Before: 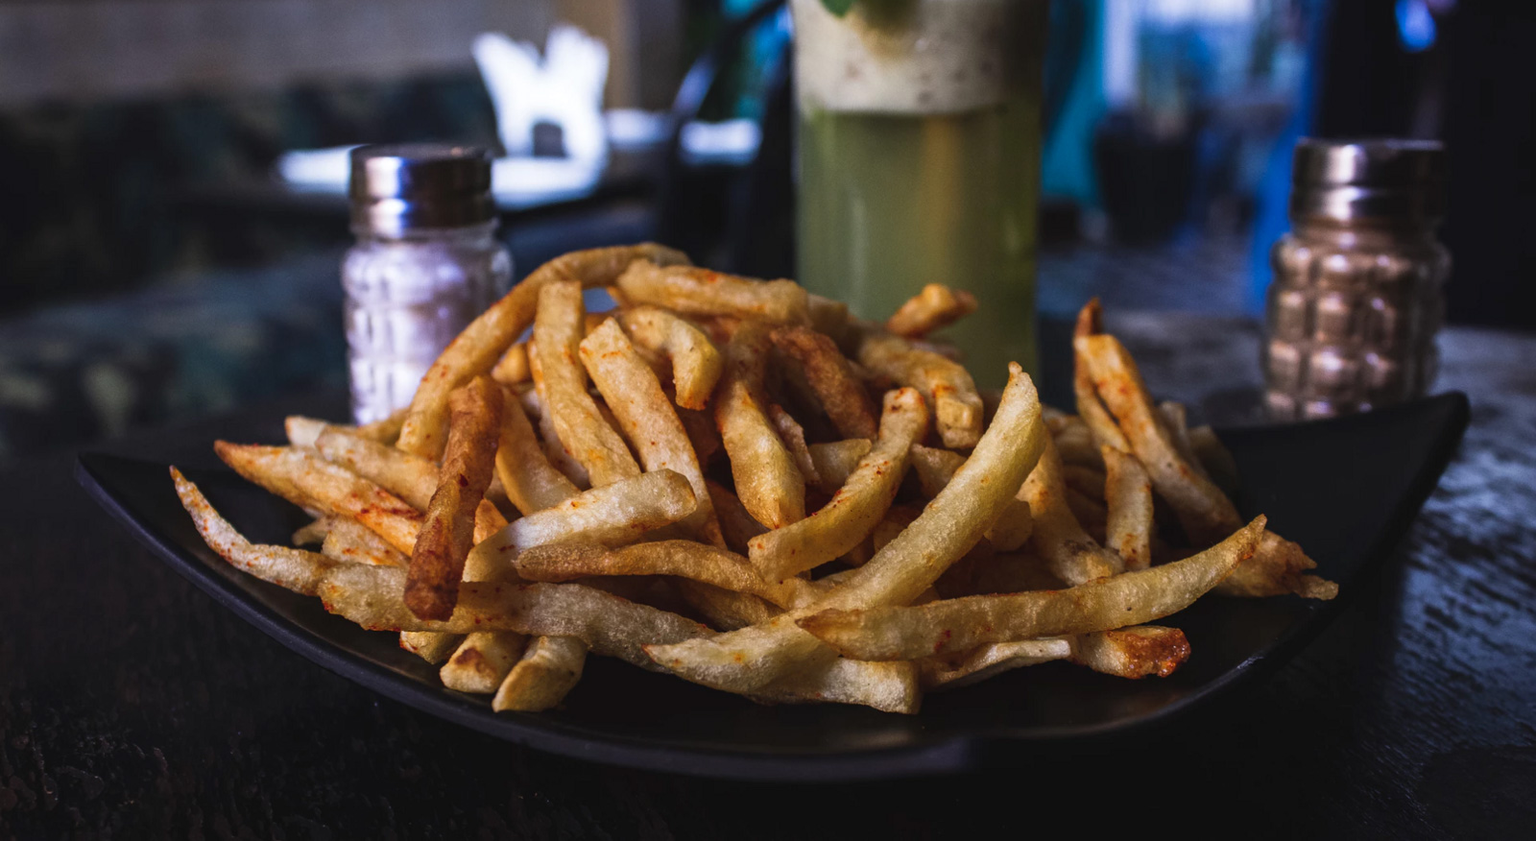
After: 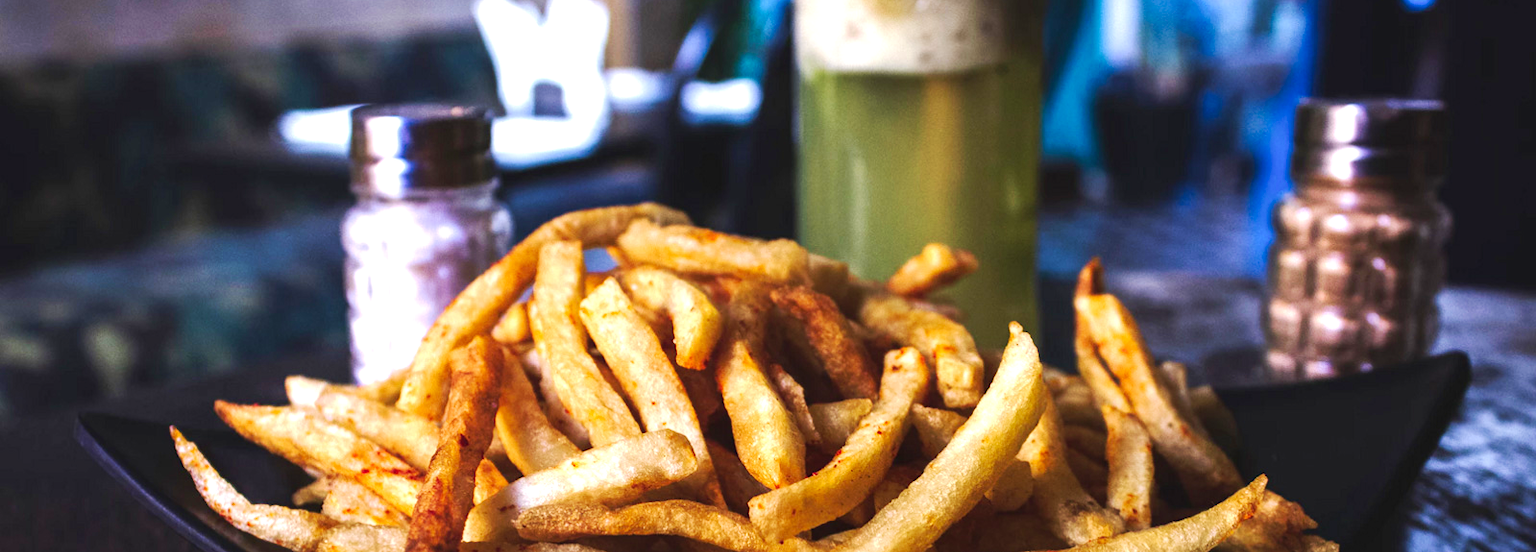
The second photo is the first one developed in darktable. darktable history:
tone curve: curves: ch0 [(0, 0) (0.003, 0.005) (0.011, 0.011) (0.025, 0.022) (0.044, 0.035) (0.069, 0.051) (0.1, 0.073) (0.136, 0.106) (0.177, 0.147) (0.224, 0.195) (0.277, 0.253) (0.335, 0.315) (0.399, 0.388) (0.468, 0.488) (0.543, 0.586) (0.623, 0.685) (0.709, 0.764) (0.801, 0.838) (0.898, 0.908) (1, 1)], preserve colors none
exposure: exposure 1.061 EV, compensate highlight preservation false
crop and rotate: top 4.848%, bottom 29.503%
velvia: on, module defaults
